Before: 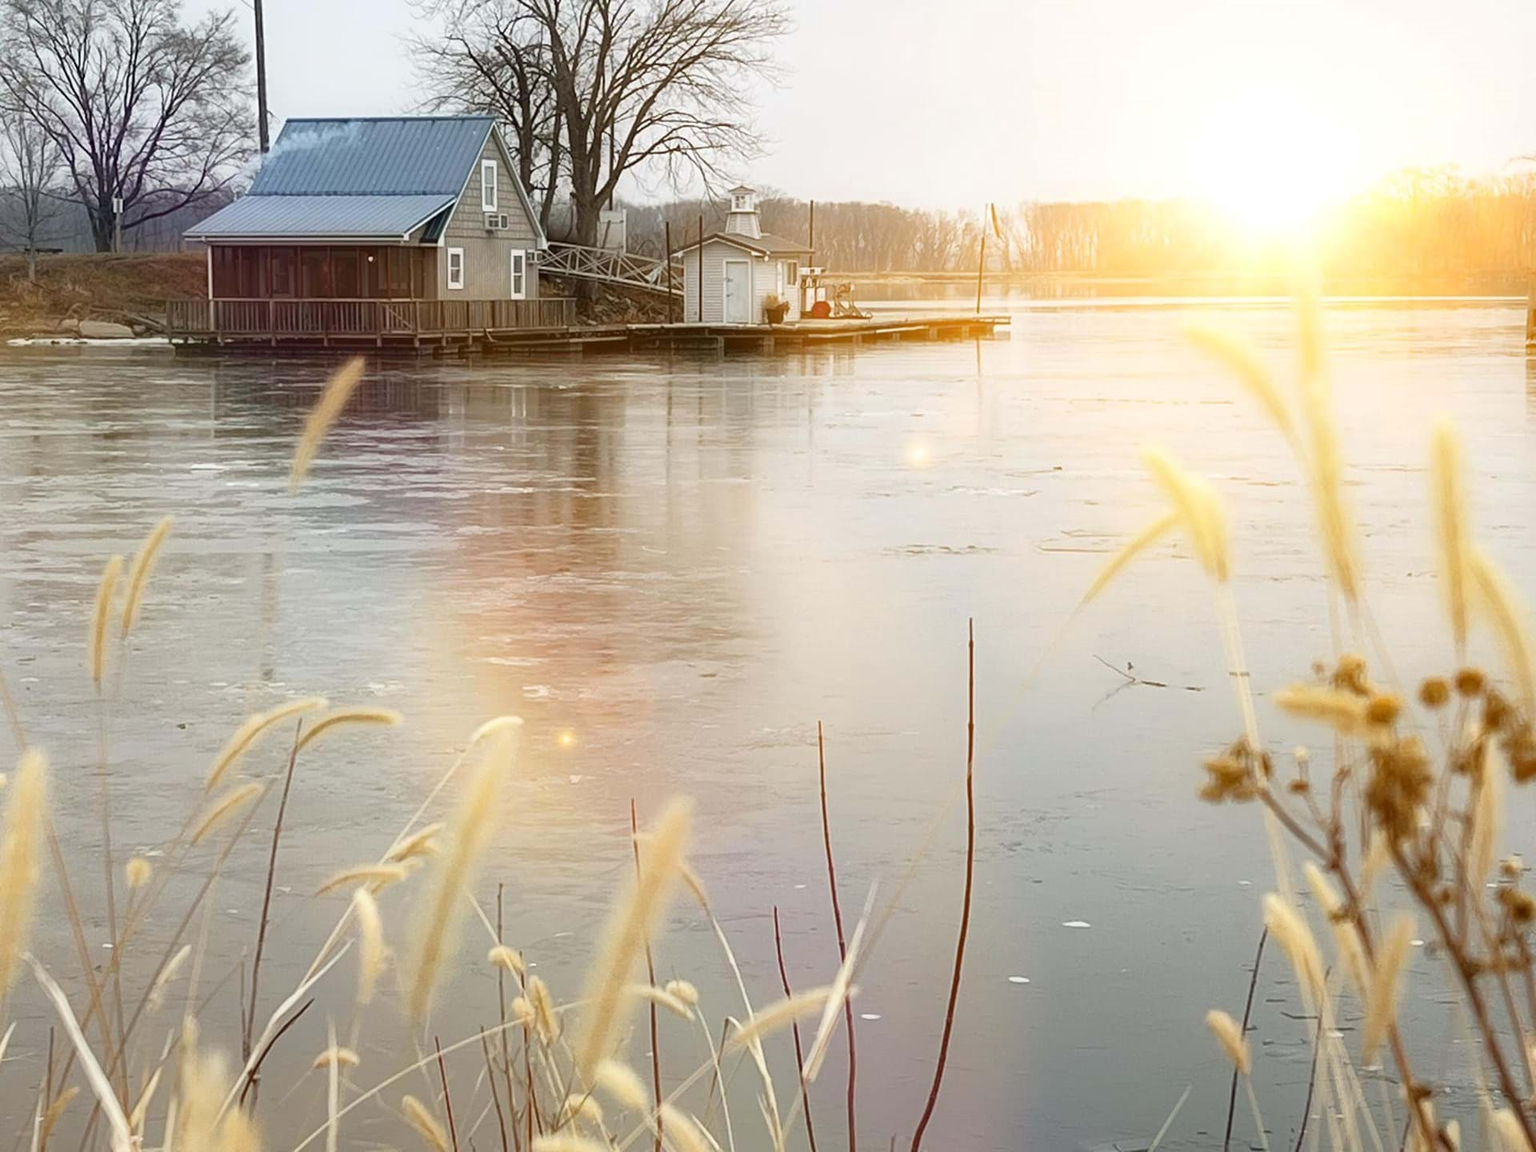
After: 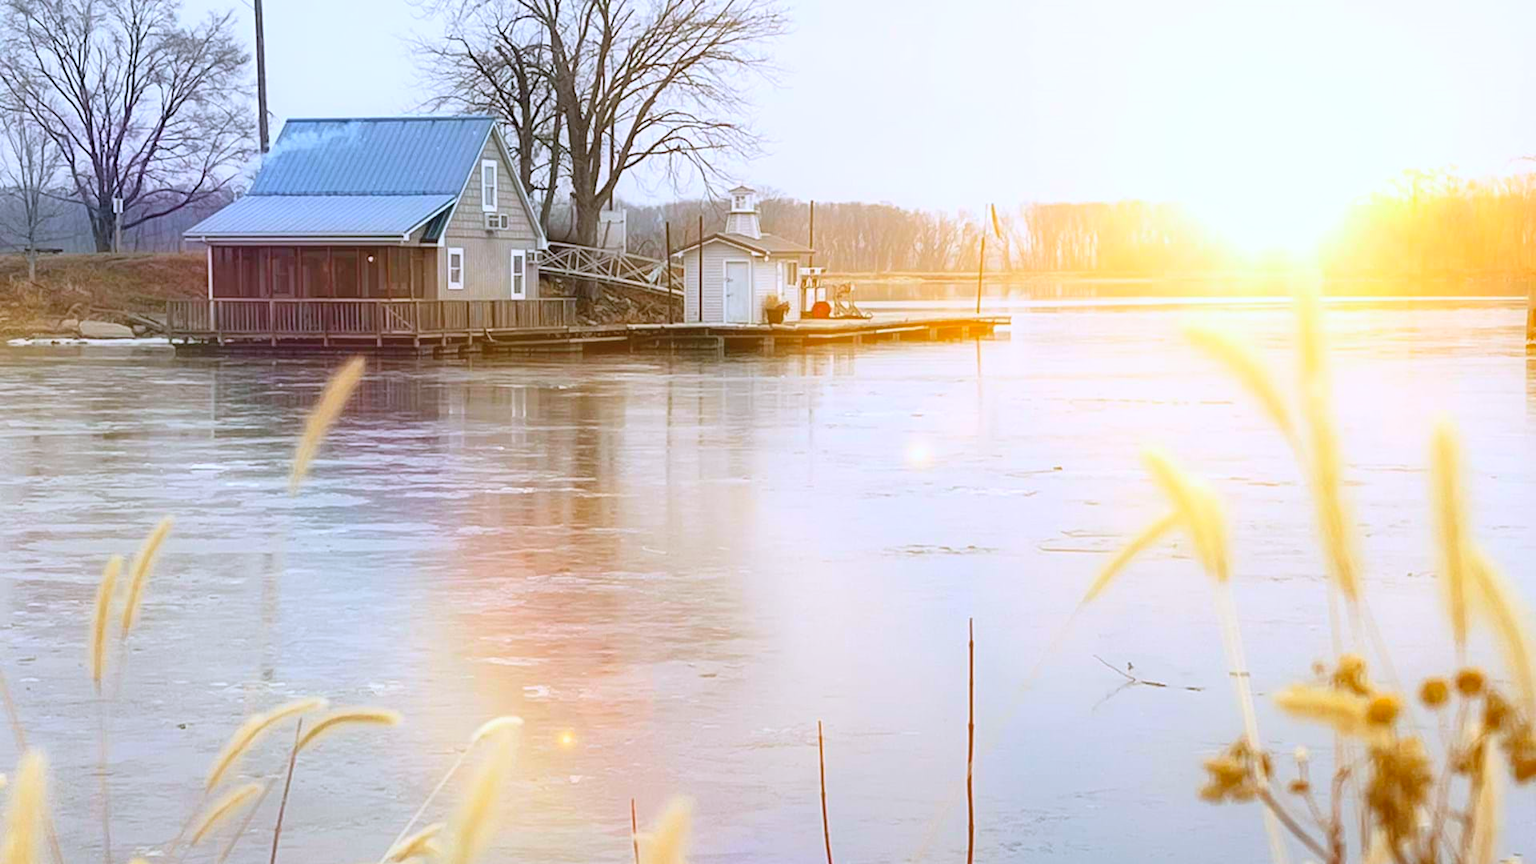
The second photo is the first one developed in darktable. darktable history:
contrast brightness saturation: contrast 0.07, brightness 0.18, saturation 0.4
white balance: red 0.967, blue 1.119, emerald 0.756
crop: bottom 24.988%
